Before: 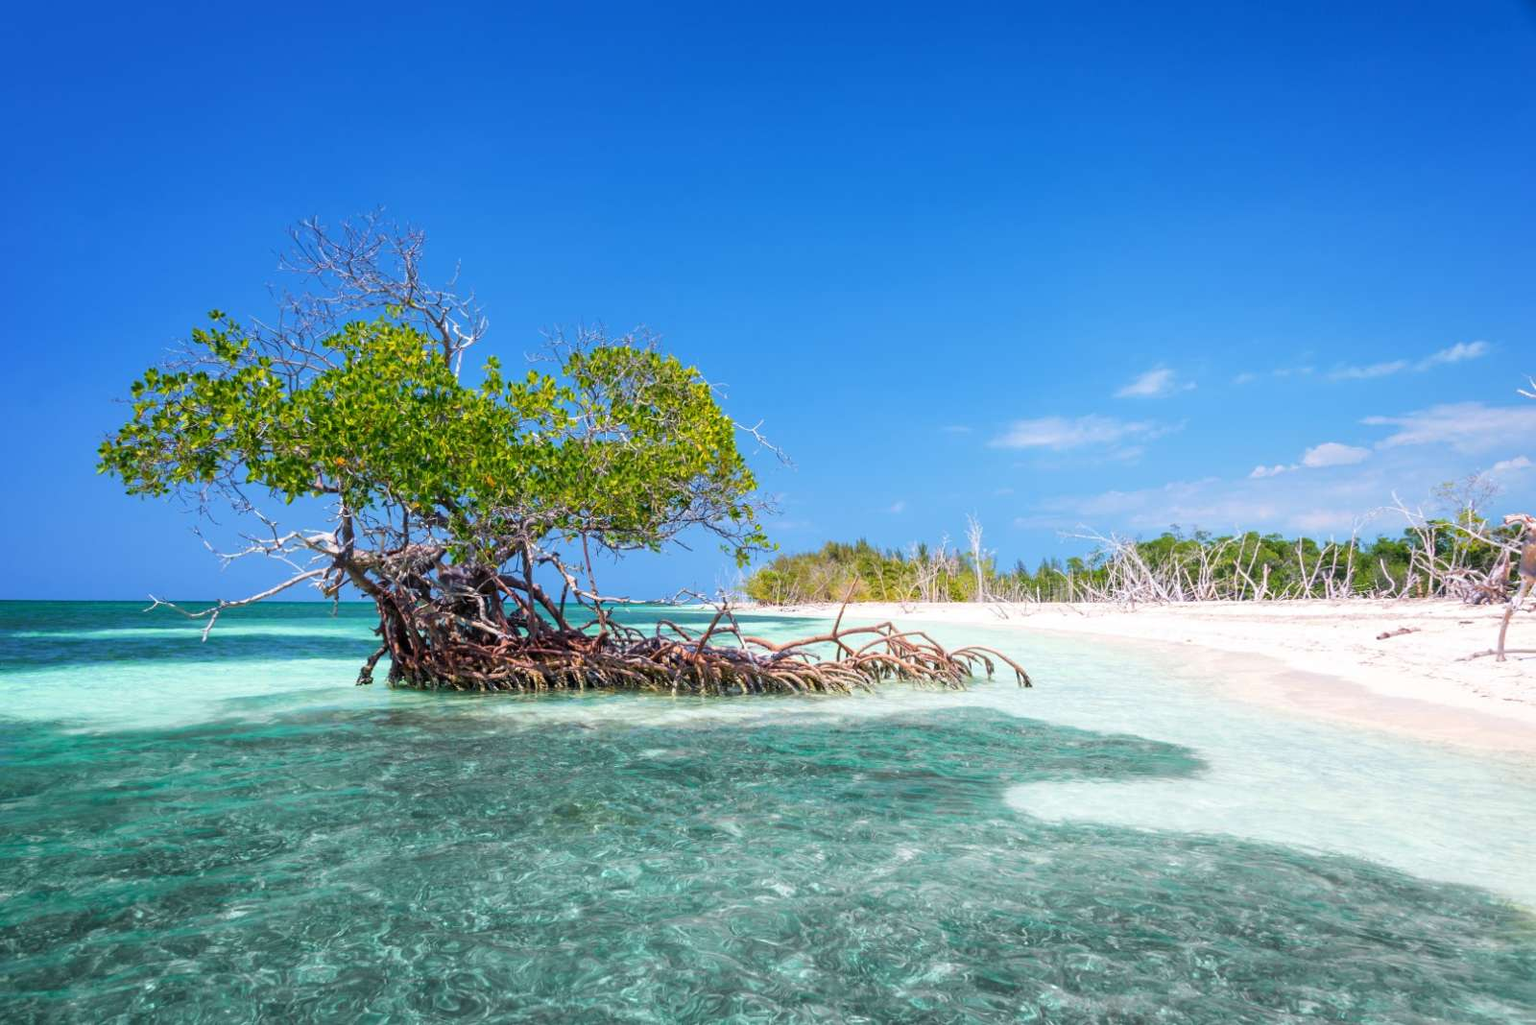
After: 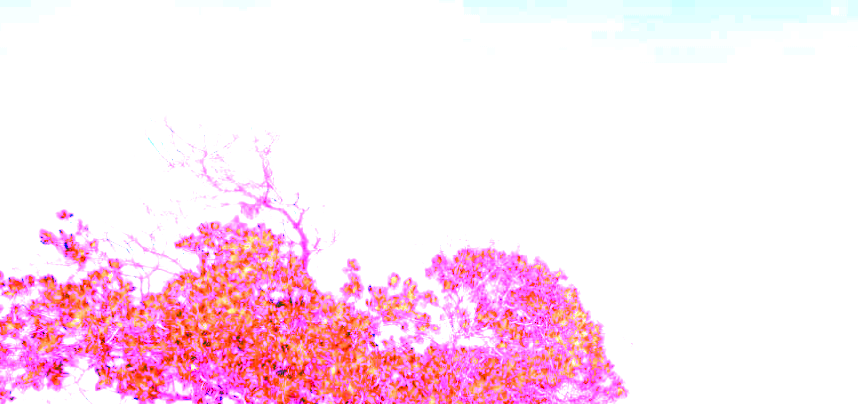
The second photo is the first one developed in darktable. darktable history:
color balance rgb: shadows lift › chroma 2%, shadows lift › hue 247.2°, power › chroma 0.3%, power › hue 25.2°, highlights gain › chroma 3%, highlights gain › hue 60°, global offset › luminance 2%, perceptual saturation grading › global saturation 20%, perceptual saturation grading › highlights -20%, perceptual saturation grading › shadows 30%
white balance: red 8, blue 8
crop: left 10.121%, top 10.631%, right 36.218%, bottom 51.526%
